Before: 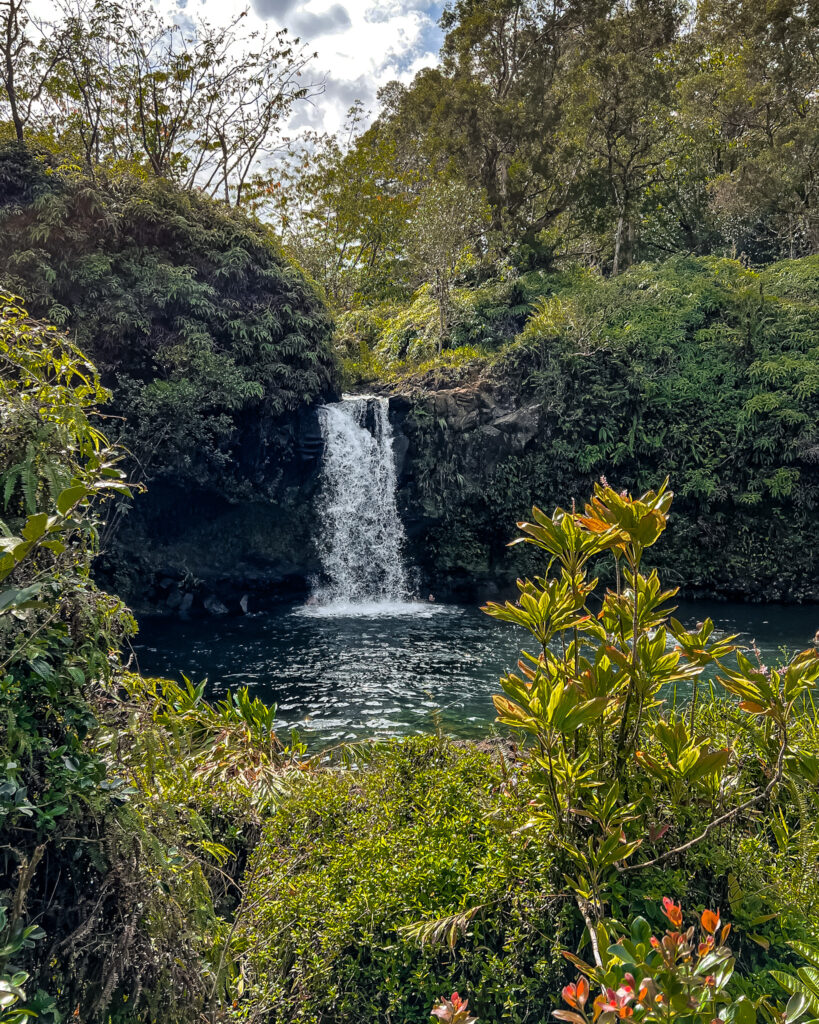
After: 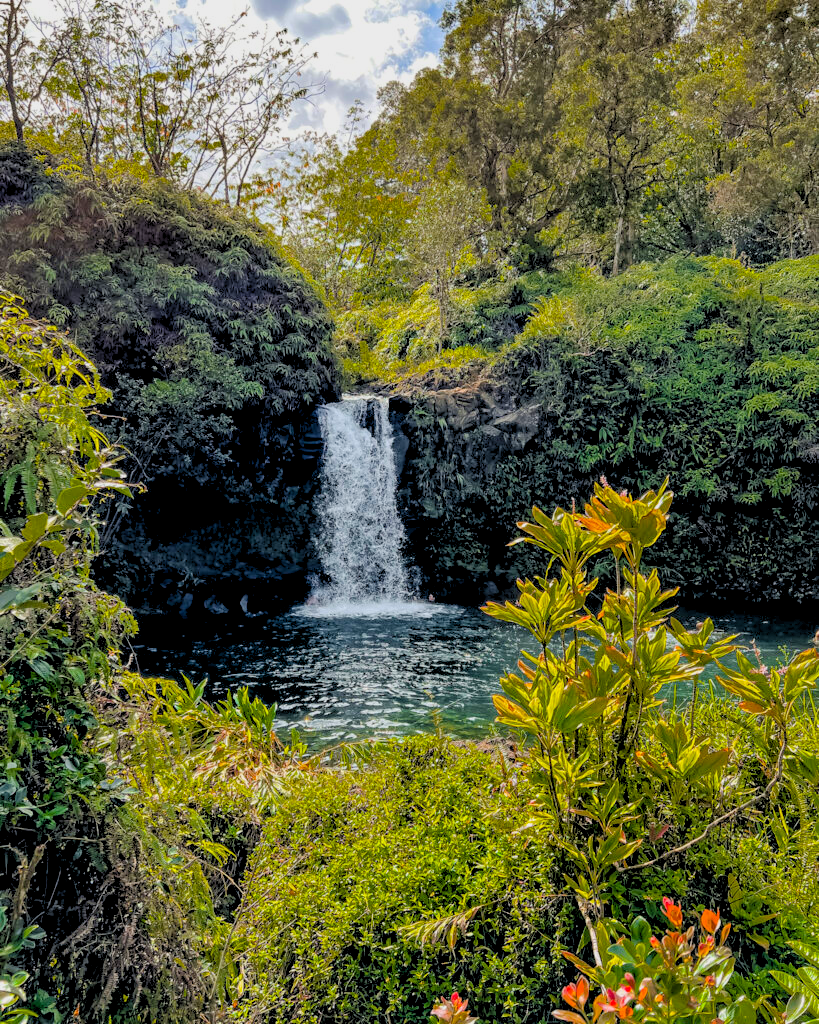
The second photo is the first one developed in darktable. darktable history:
color balance rgb: perceptual saturation grading › global saturation 25%, perceptual brilliance grading › mid-tones 10%, perceptual brilliance grading › shadows 15%, global vibrance 20%
rgb levels: preserve colors sum RGB, levels [[0.038, 0.433, 0.934], [0, 0.5, 1], [0, 0.5, 1]]
